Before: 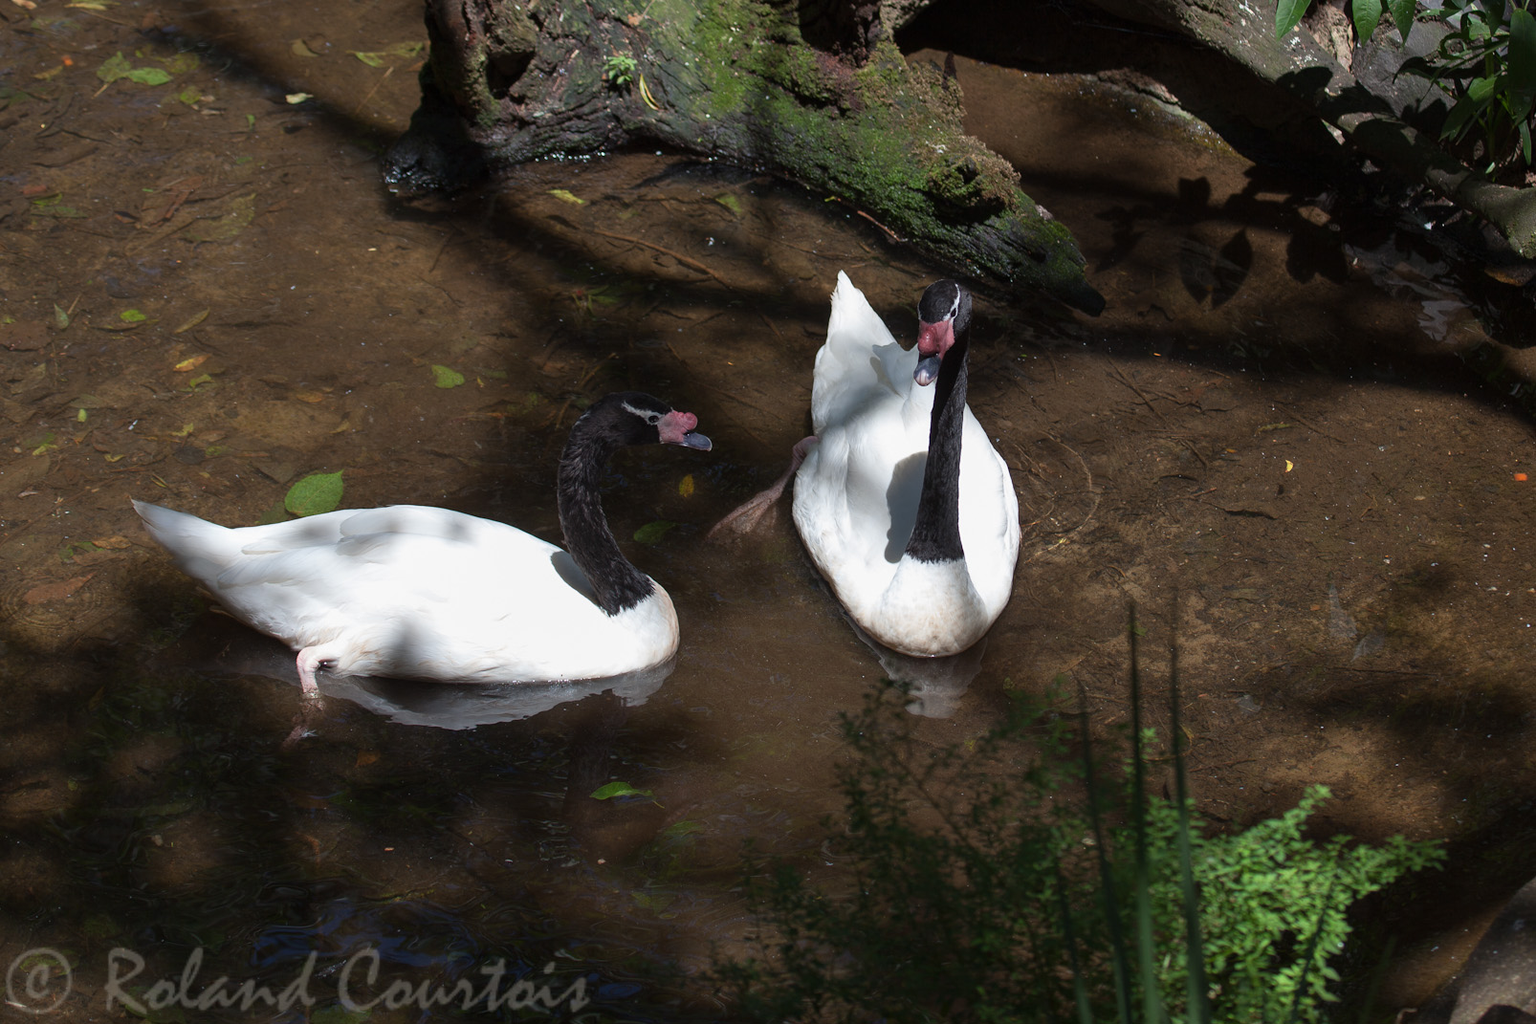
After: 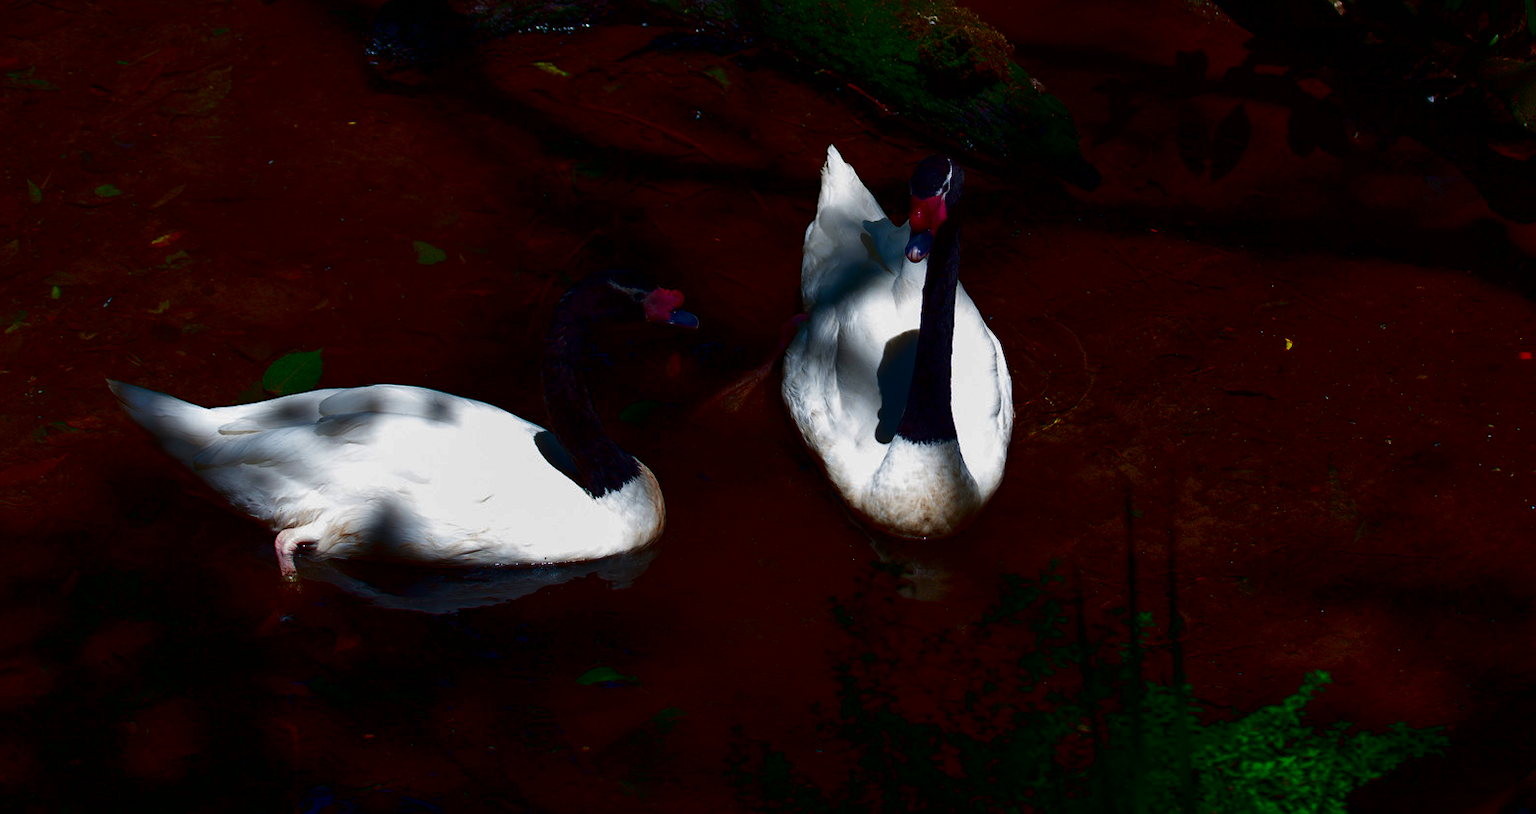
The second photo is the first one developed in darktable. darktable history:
crop and rotate: left 1.839%, top 12.67%, right 0.258%, bottom 9.389%
contrast brightness saturation: brightness -0.986, saturation 0.985
